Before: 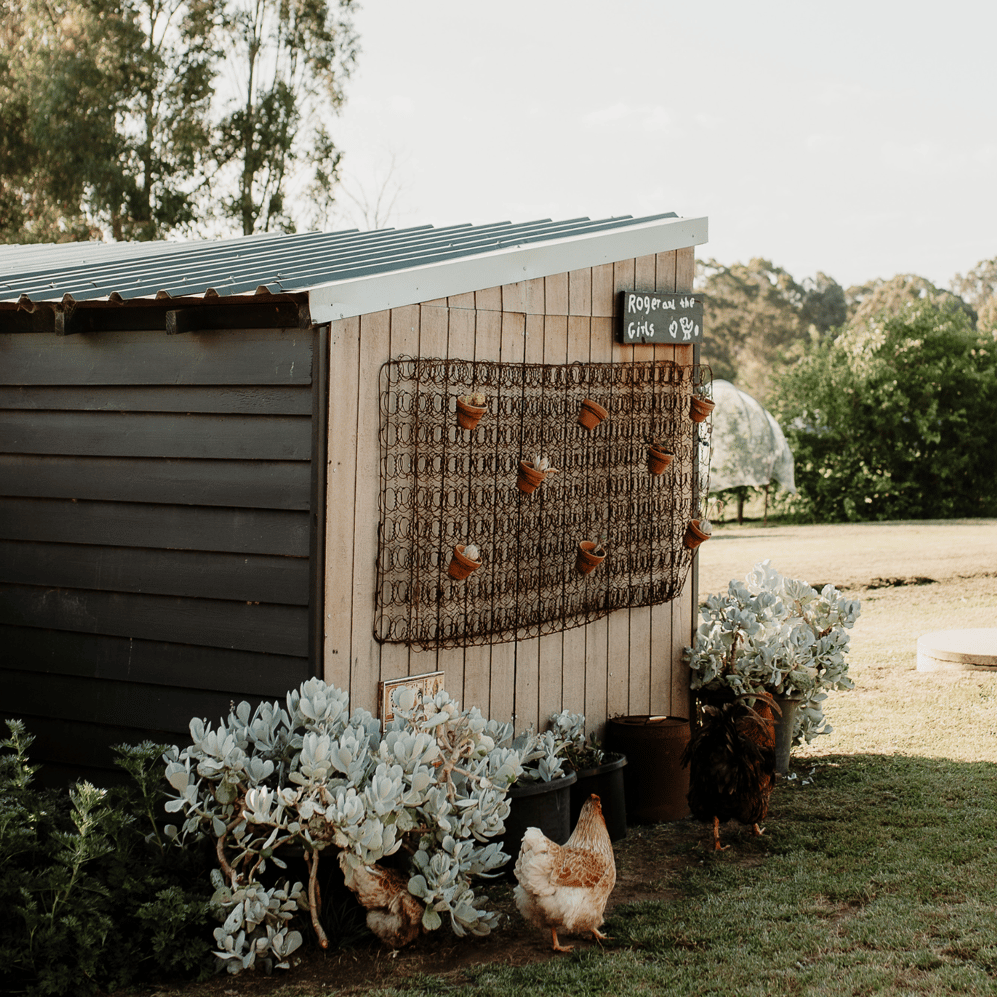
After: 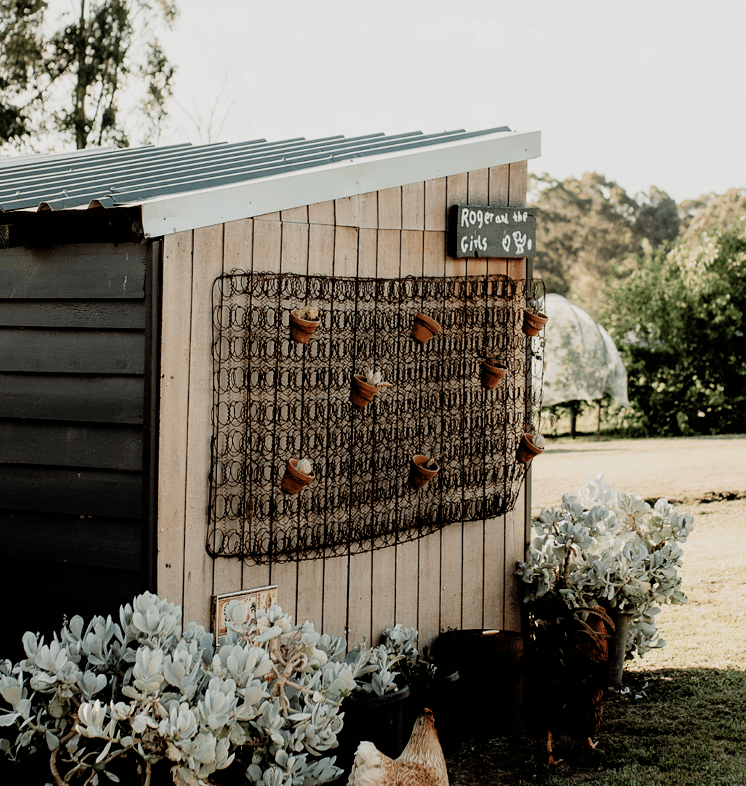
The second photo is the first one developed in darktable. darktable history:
crop: left 16.768%, top 8.653%, right 8.362%, bottom 12.485%
filmic rgb: black relative exposure -5 EV, white relative exposure 3.2 EV, hardness 3.42, contrast 1.2, highlights saturation mix -30%
